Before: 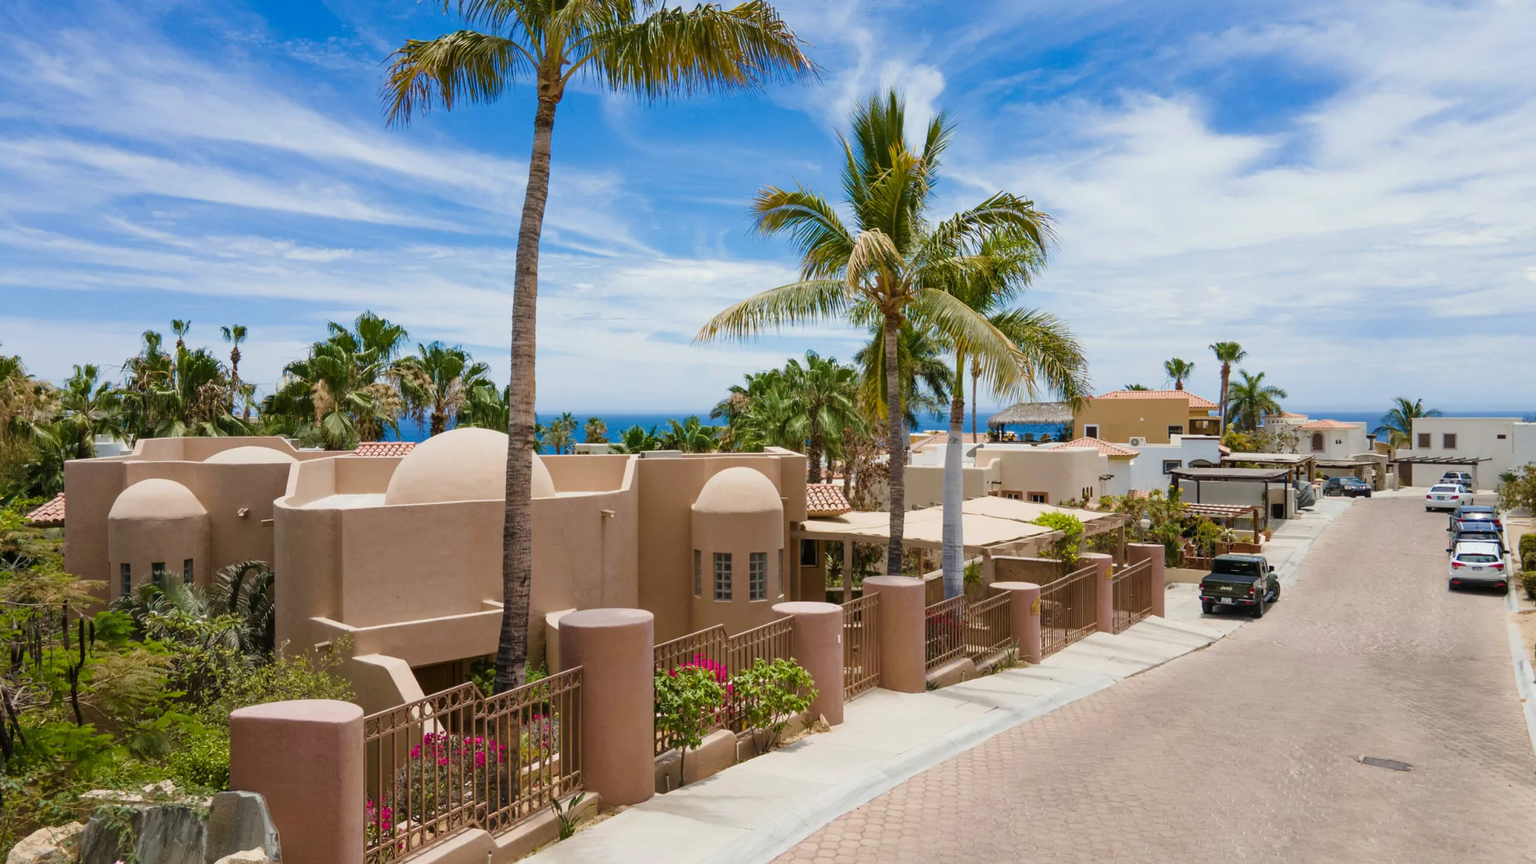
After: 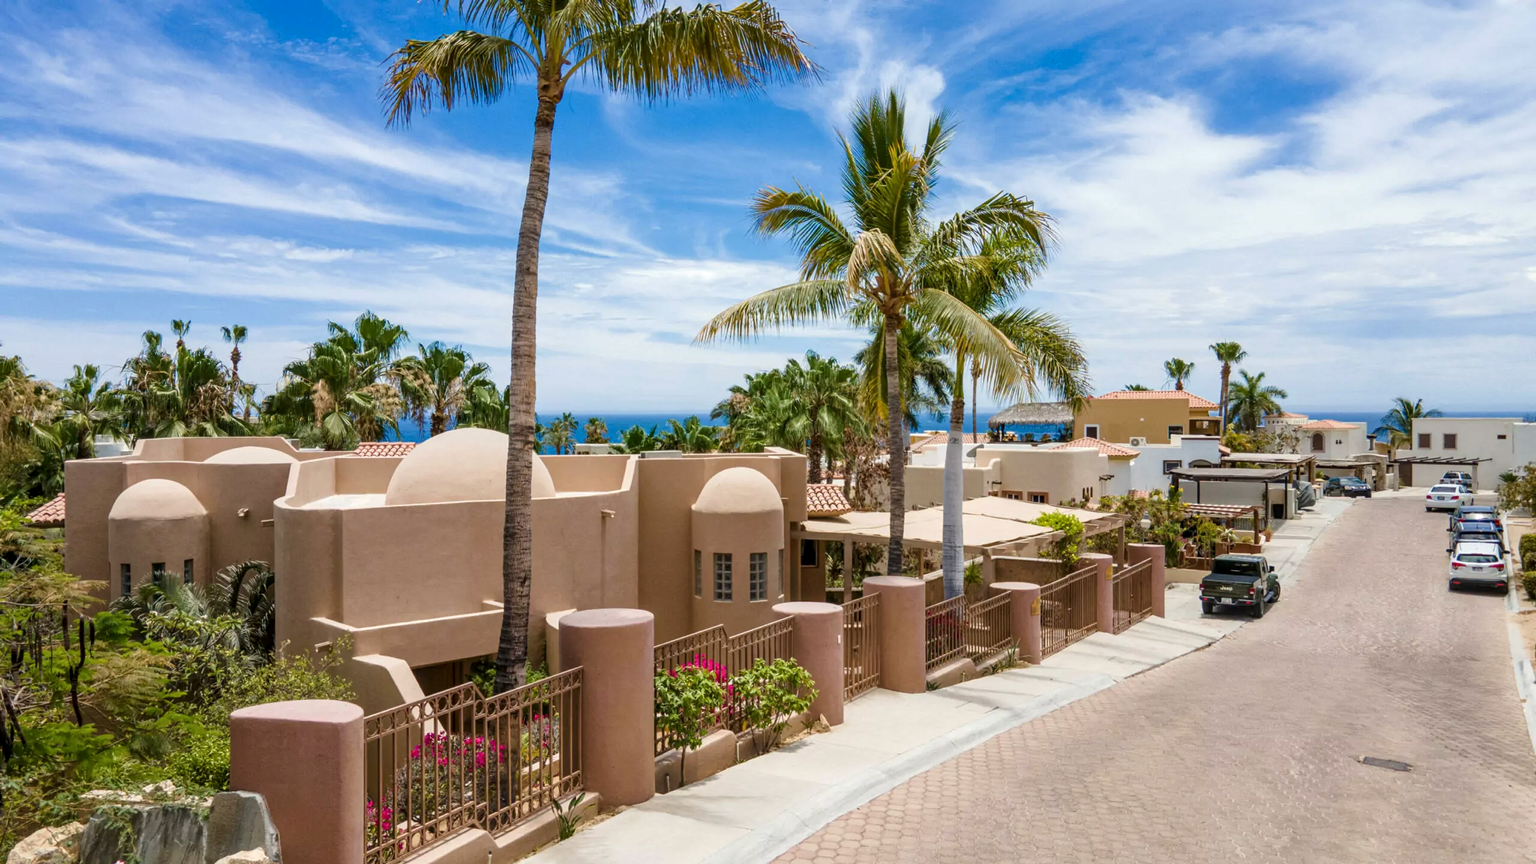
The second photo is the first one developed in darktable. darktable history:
local contrast: on, module defaults
exposure: exposure 0.128 EV
